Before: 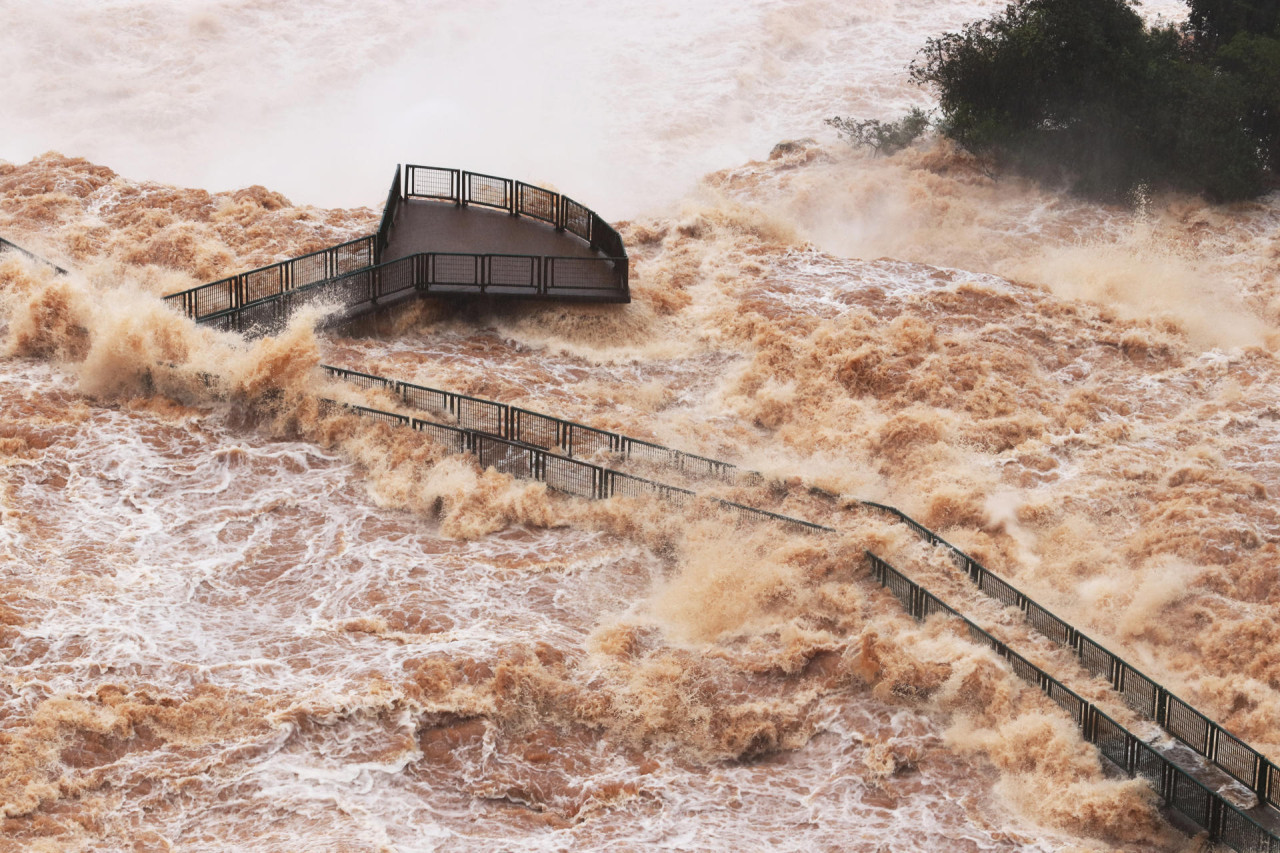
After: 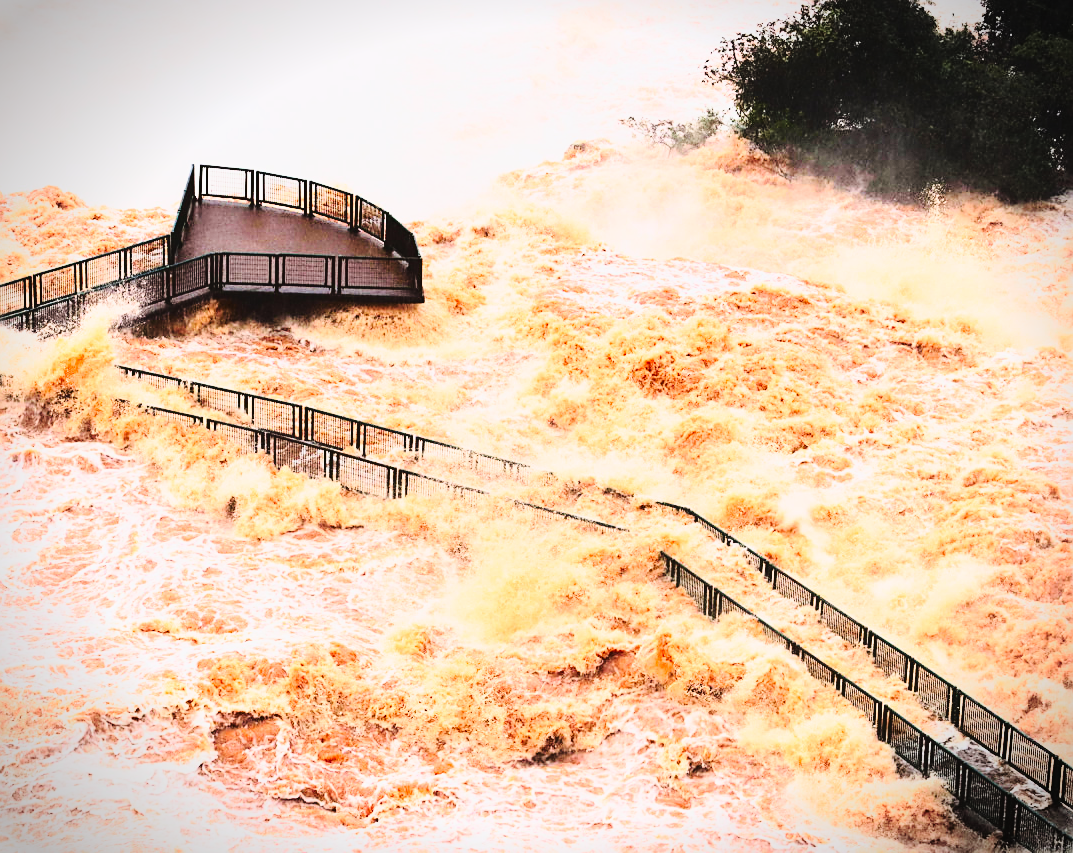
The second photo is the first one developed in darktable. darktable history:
exposure: black level correction -0.015, exposure -0.131 EV, compensate highlight preservation false
crop: left 16.1%
contrast brightness saturation: contrast 0.26, brightness 0.021, saturation 0.855
base curve: curves: ch0 [(0, 0) (0.028, 0.03) (0.121, 0.232) (0.46, 0.748) (0.859, 0.968) (1, 1)], preserve colors none
vignetting: fall-off start 89.1%, fall-off radius 43.16%, width/height ratio 1.16
sharpen: on, module defaults
color correction: highlights a* 0.082, highlights b* -0.435
tone curve: curves: ch0 [(0, 0.014) (0.17, 0.099) (0.392, 0.438) (0.725, 0.828) (0.872, 0.918) (1, 0.981)]; ch1 [(0, 0) (0.402, 0.36) (0.489, 0.491) (0.5, 0.503) (0.515, 0.52) (0.545, 0.572) (0.615, 0.662) (0.701, 0.725) (1, 1)]; ch2 [(0, 0) (0.42, 0.458) (0.485, 0.499) (0.503, 0.503) (0.531, 0.542) (0.561, 0.594) (0.644, 0.694) (0.717, 0.753) (1, 0.991)], color space Lab, linked channels, preserve colors none
